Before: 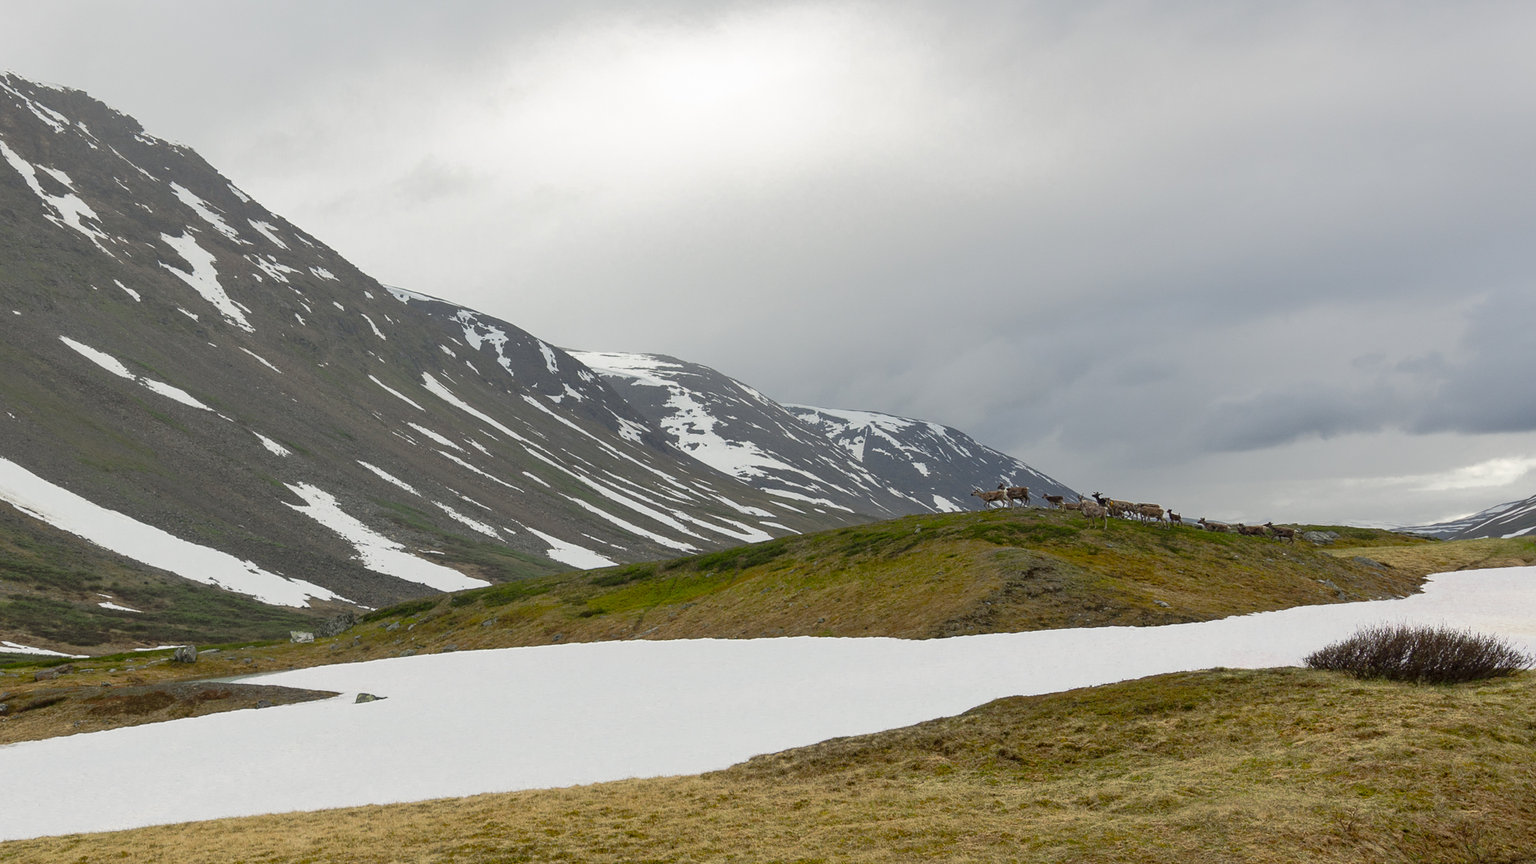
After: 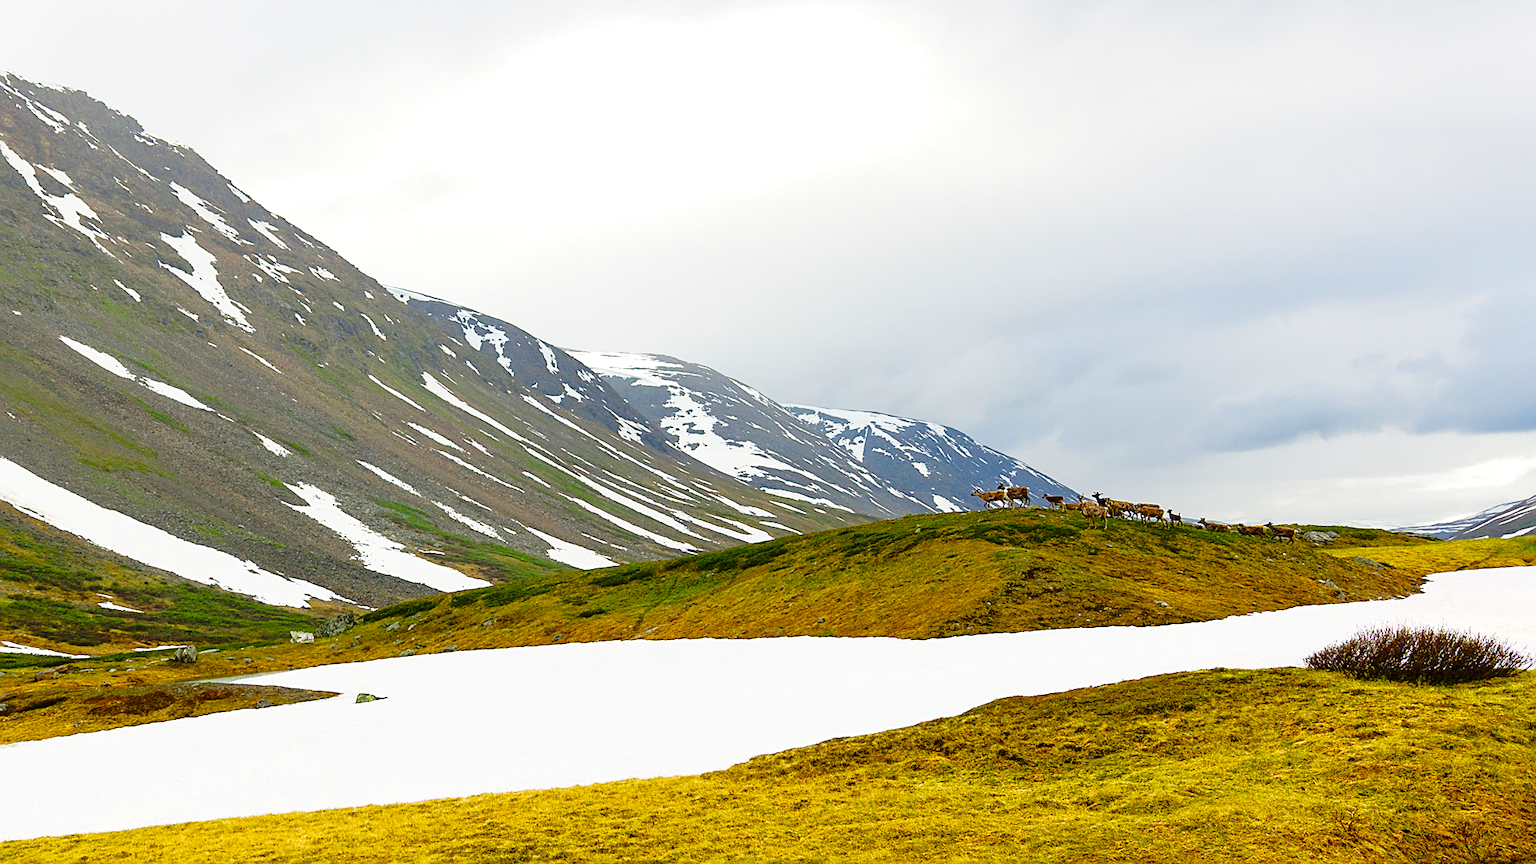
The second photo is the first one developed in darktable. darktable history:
color balance rgb: linear chroma grading › shadows 10%, linear chroma grading › highlights 10%, linear chroma grading › global chroma 15%, linear chroma grading › mid-tones 15%, perceptual saturation grading › global saturation 40%, perceptual saturation grading › highlights -25%, perceptual saturation grading › mid-tones 35%, perceptual saturation grading › shadows 35%, perceptual brilliance grading › global brilliance 11.29%, global vibrance 11.29%
sharpen: on, module defaults
base curve: curves: ch0 [(0, 0) (0.036, 0.025) (0.121, 0.166) (0.206, 0.329) (0.605, 0.79) (1, 1)], preserve colors none
